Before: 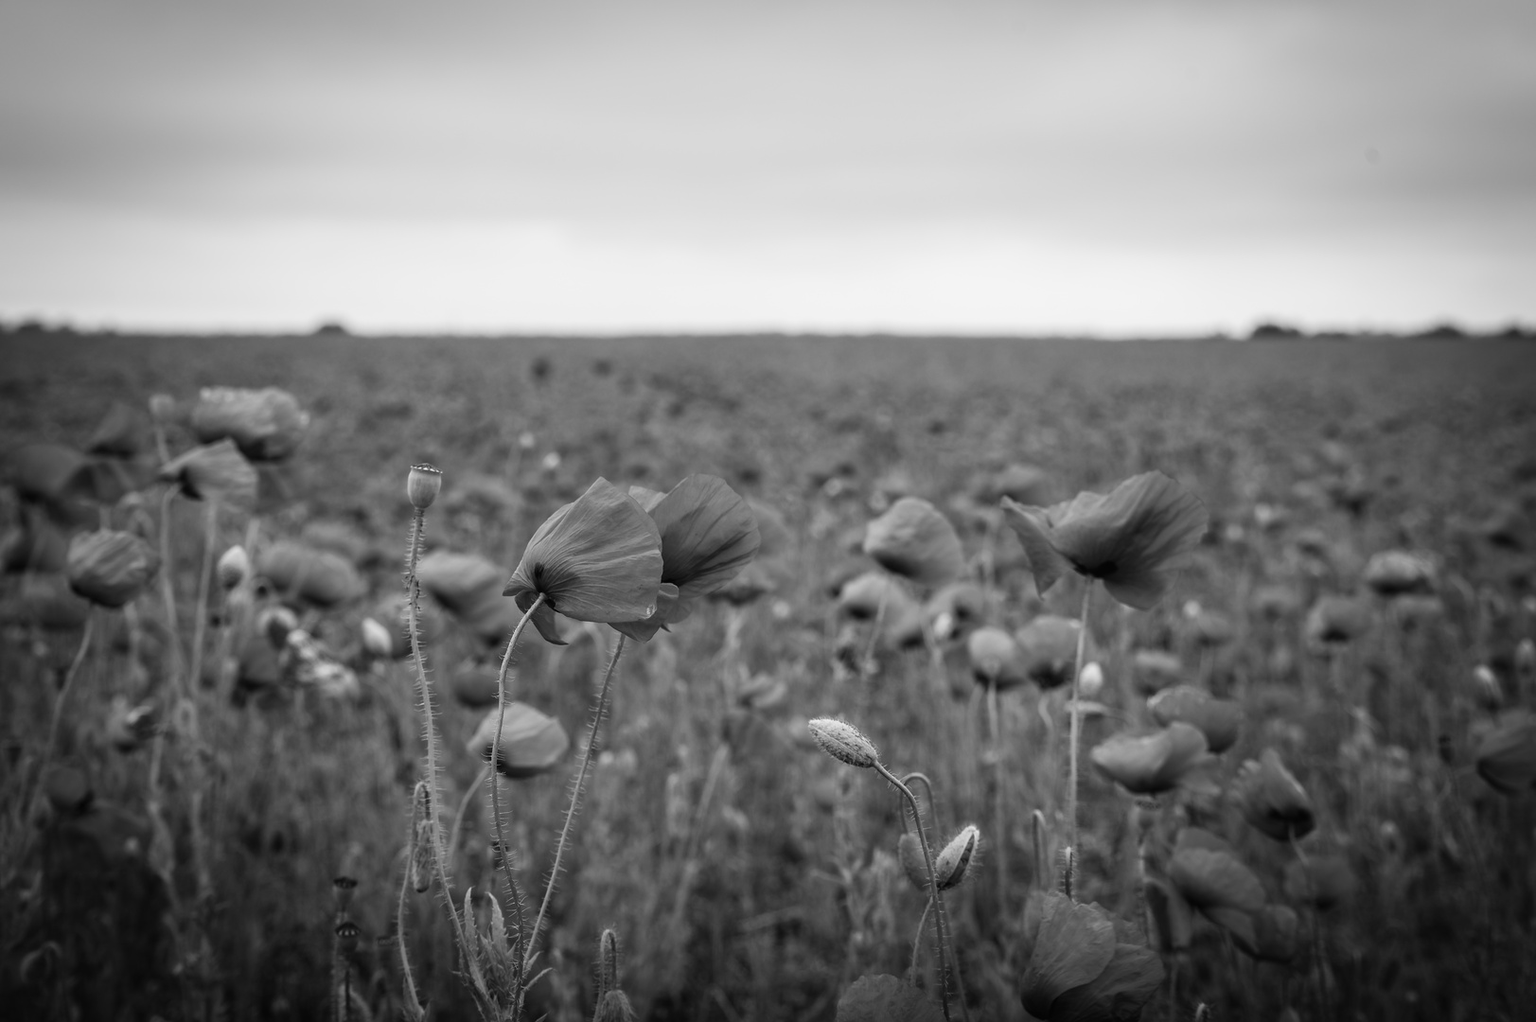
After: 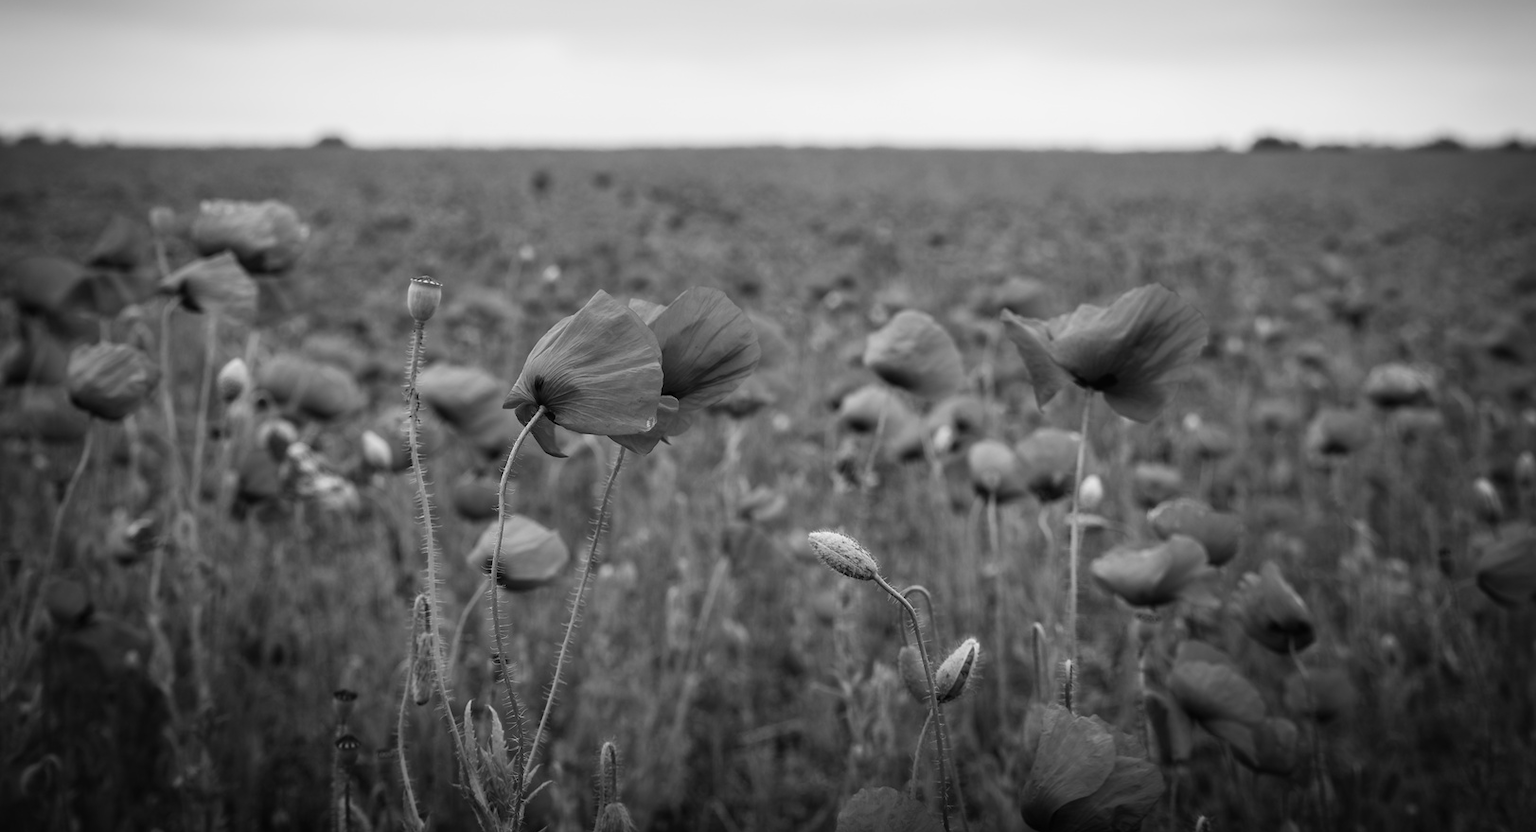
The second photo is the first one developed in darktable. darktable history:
velvia: on, module defaults
crop and rotate: top 18.506%
